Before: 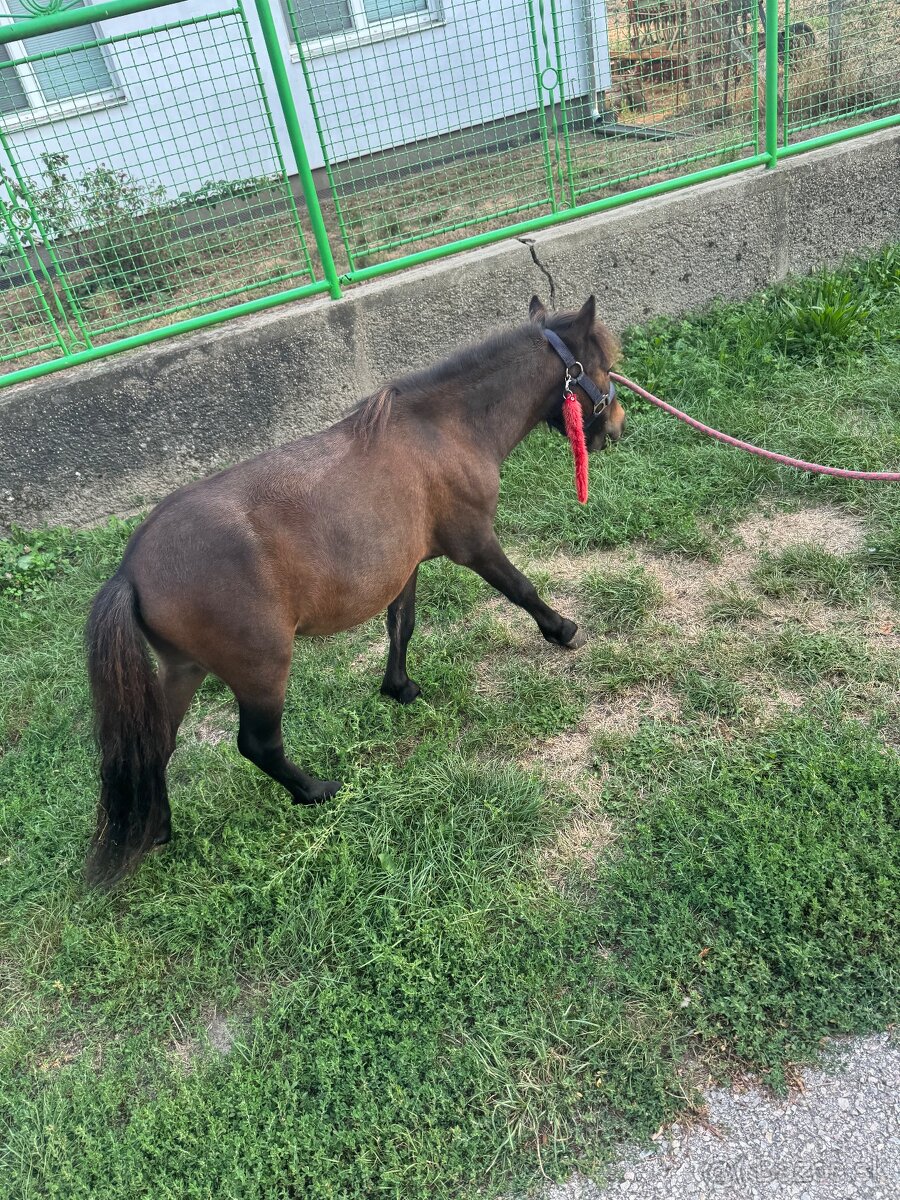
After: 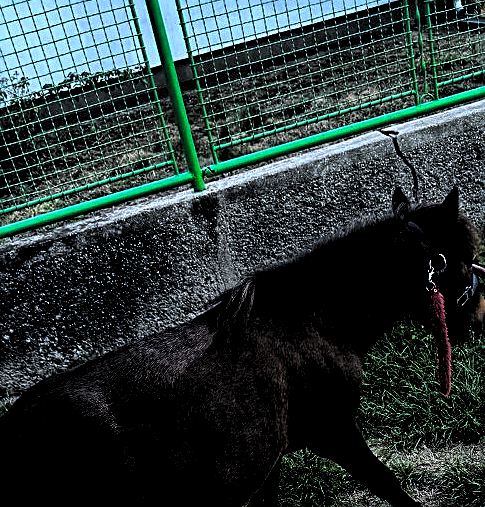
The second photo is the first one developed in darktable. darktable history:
color balance rgb: perceptual saturation grading › global saturation 30%, global vibrance 20%
crop: left 15.306%, top 9.065%, right 30.789%, bottom 48.638%
exposure: exposure 0.29 EV, compensate highlight preservation false
levels: levels [0.514, 0.759, 1]
sharpen: on, module defaults
white balance: red 0.931, blue 1.11
contrast brightness saturation: saturation 0.13
graduated density: rotation -180°, offset 24.95
